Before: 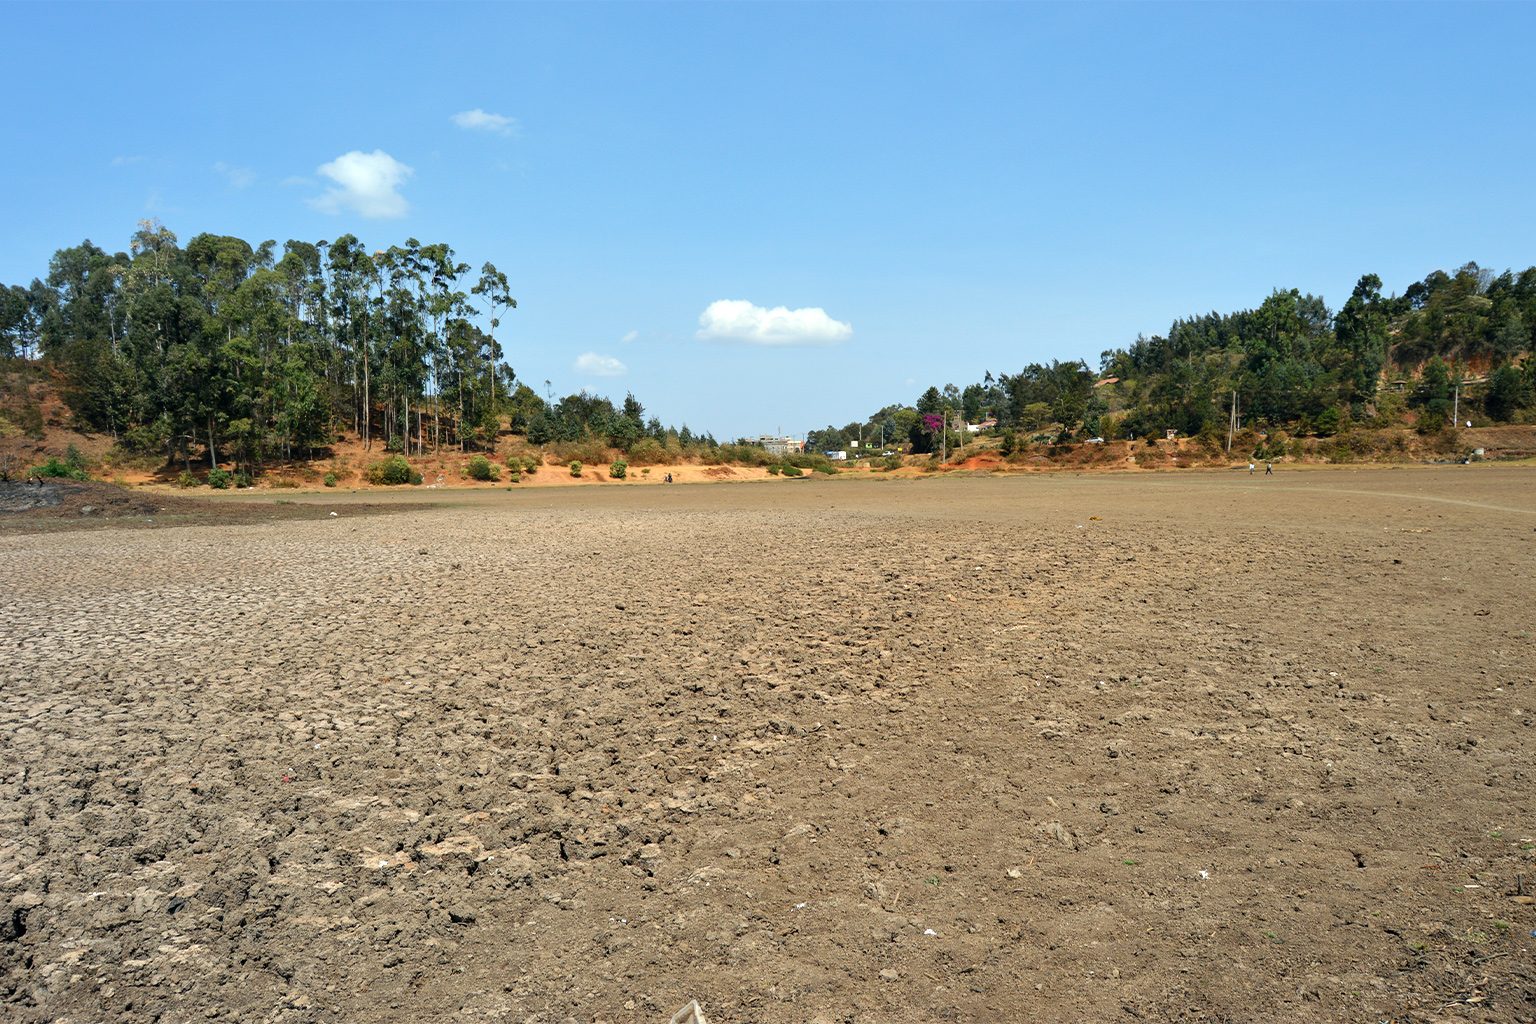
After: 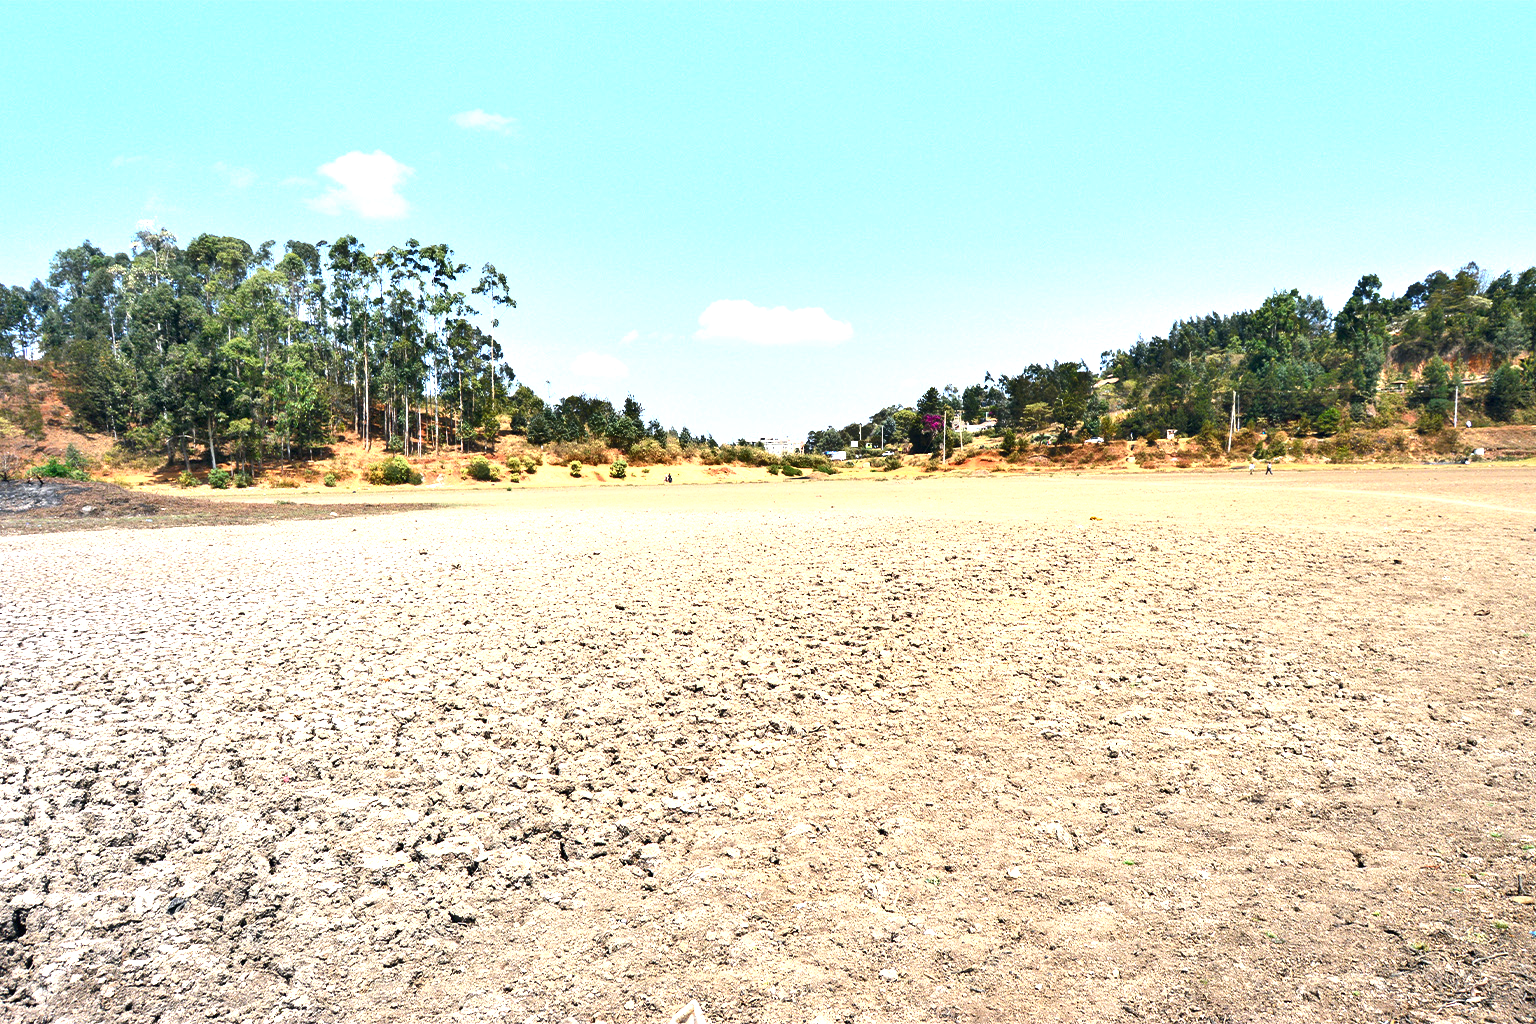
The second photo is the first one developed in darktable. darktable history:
exposure: black level correction 0, exposure 1.75 EV, compensate exposure bias true, compensate highlight preservation false
shadows and highlights: shadows -88.03, highlights -35.45, shadows color adjustment 99.15%, highlights color adjustment 0%, soften with gaussian
white balance: red 1.004, blue 1.096
